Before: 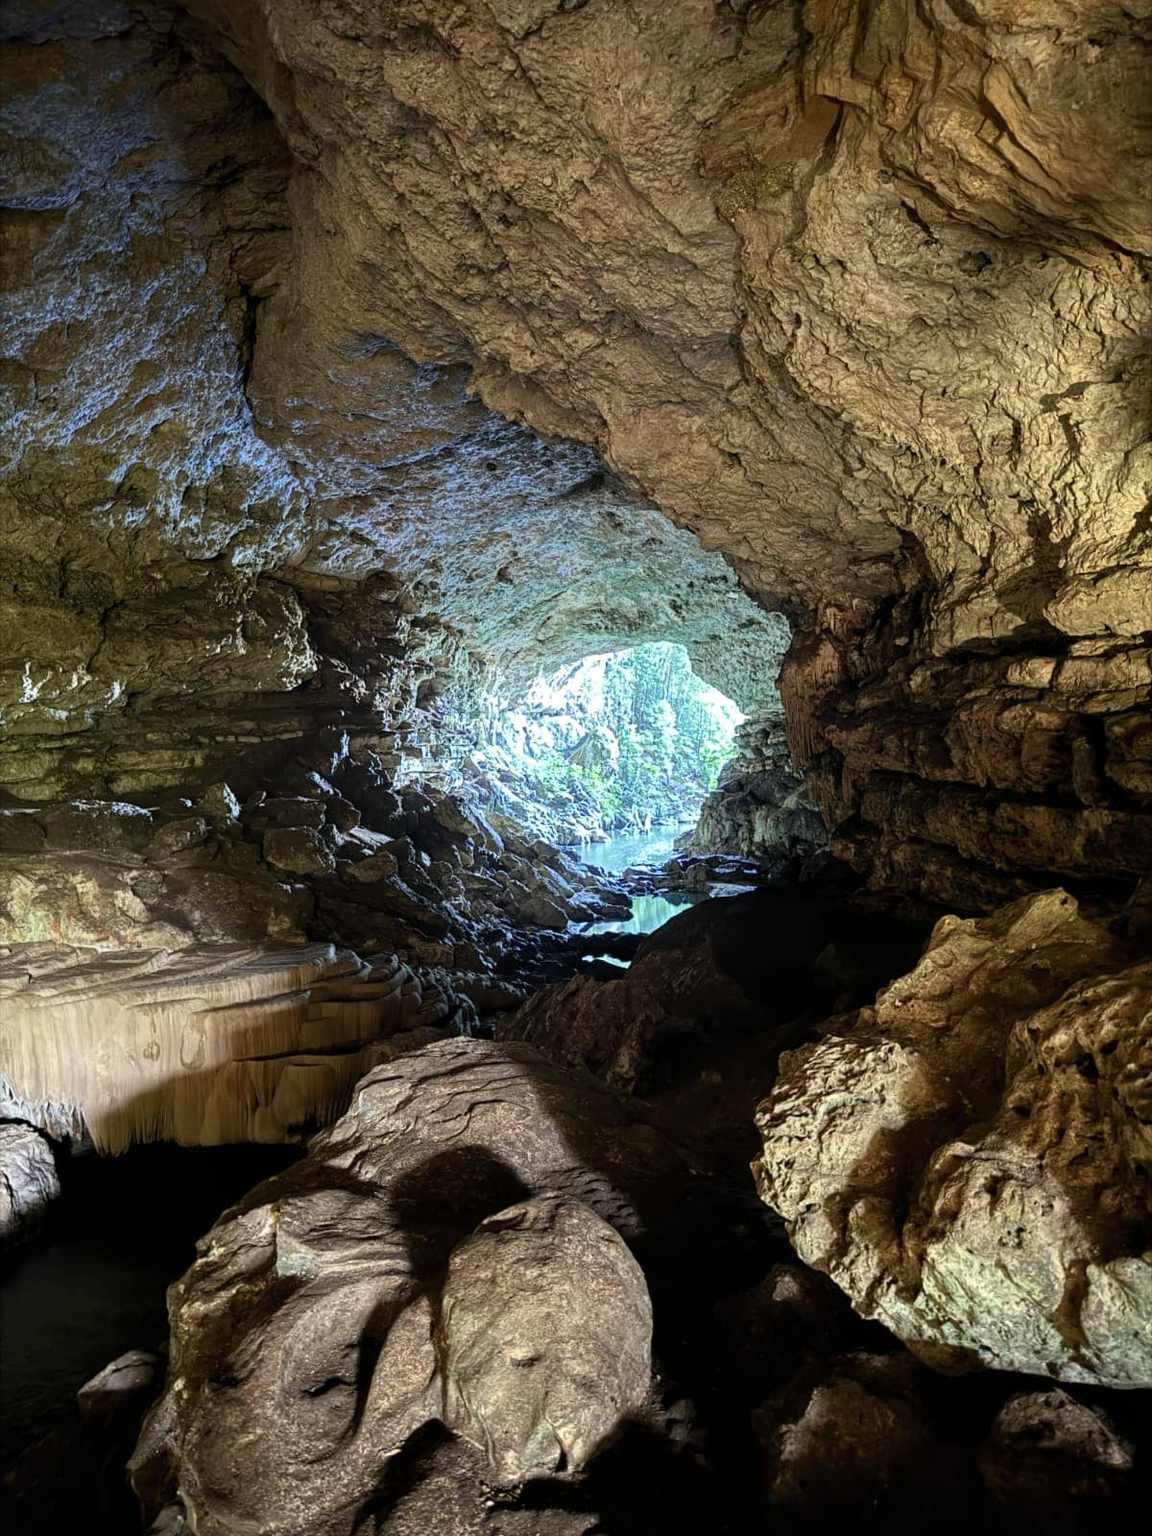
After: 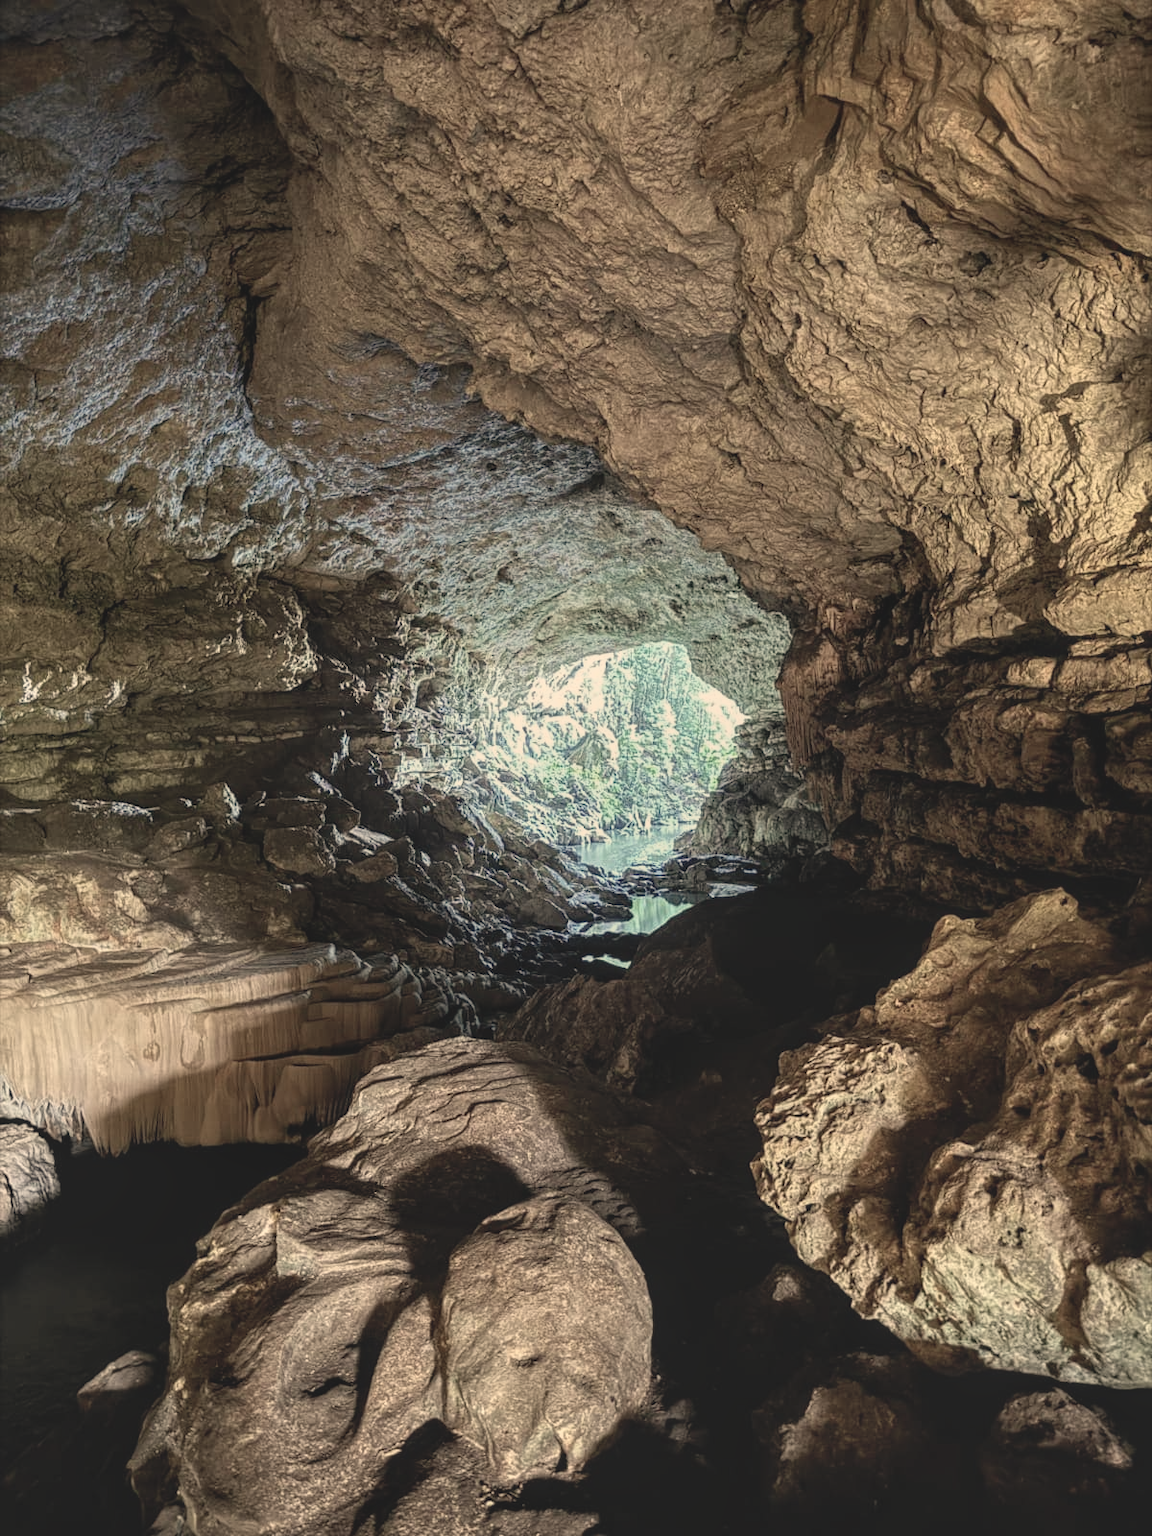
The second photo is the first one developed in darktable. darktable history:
white balance: red 1.138, green 0.996, blue 0.812
contrast brightness saturation: contrast -0.26, saturation -0.43
local contrast: detail 130%
